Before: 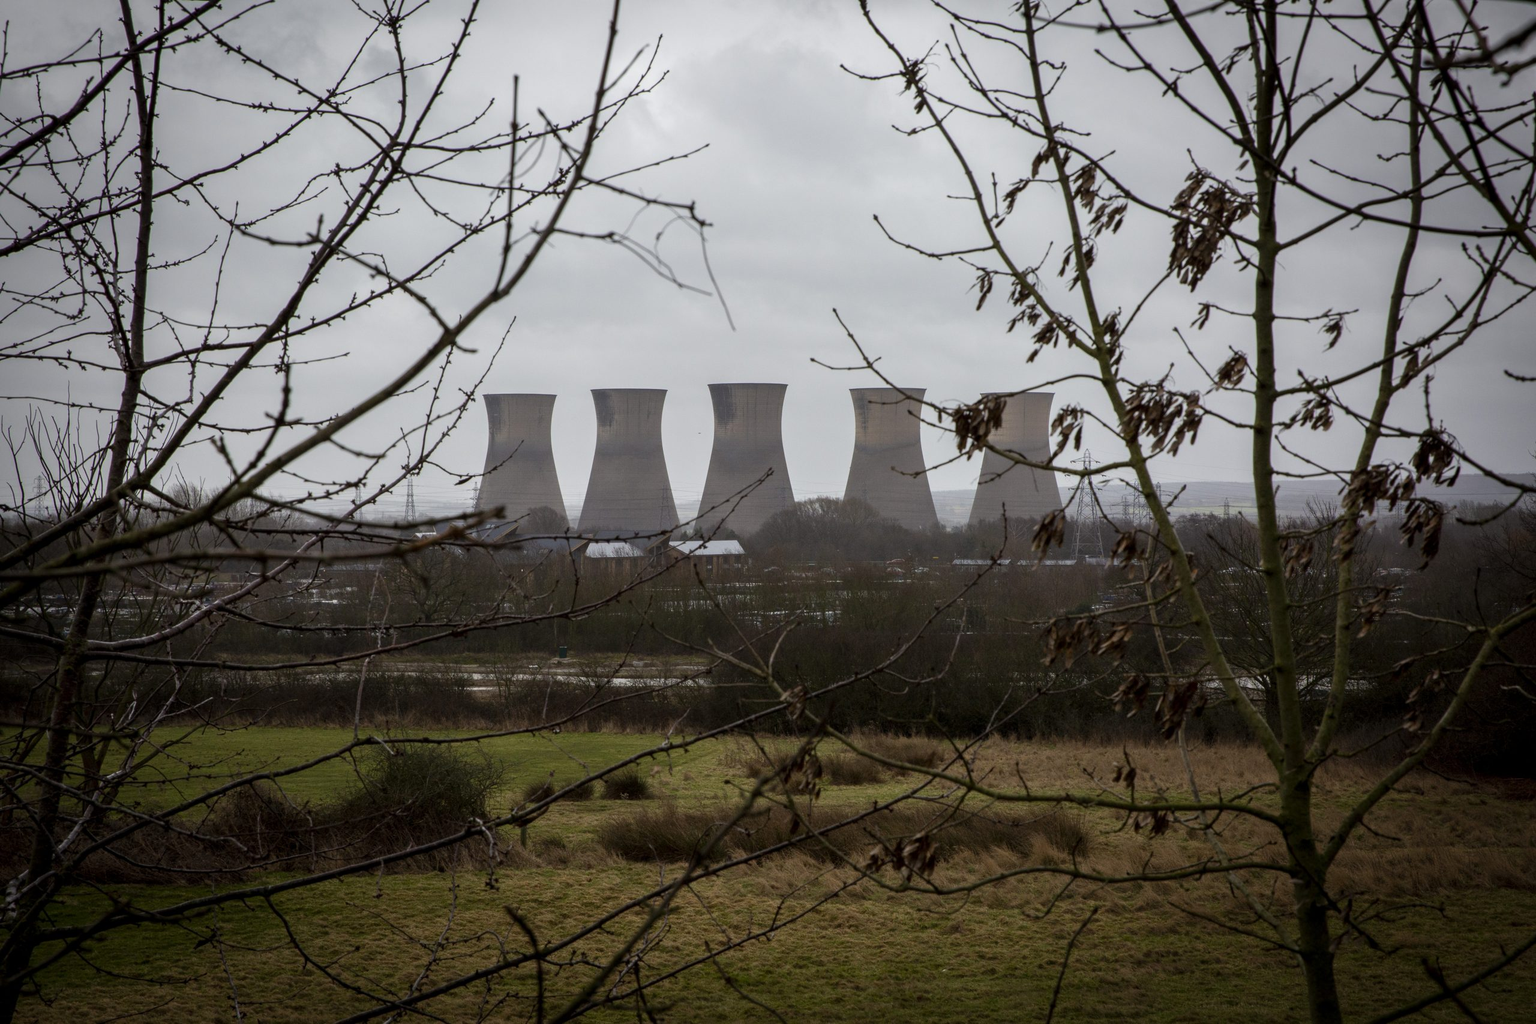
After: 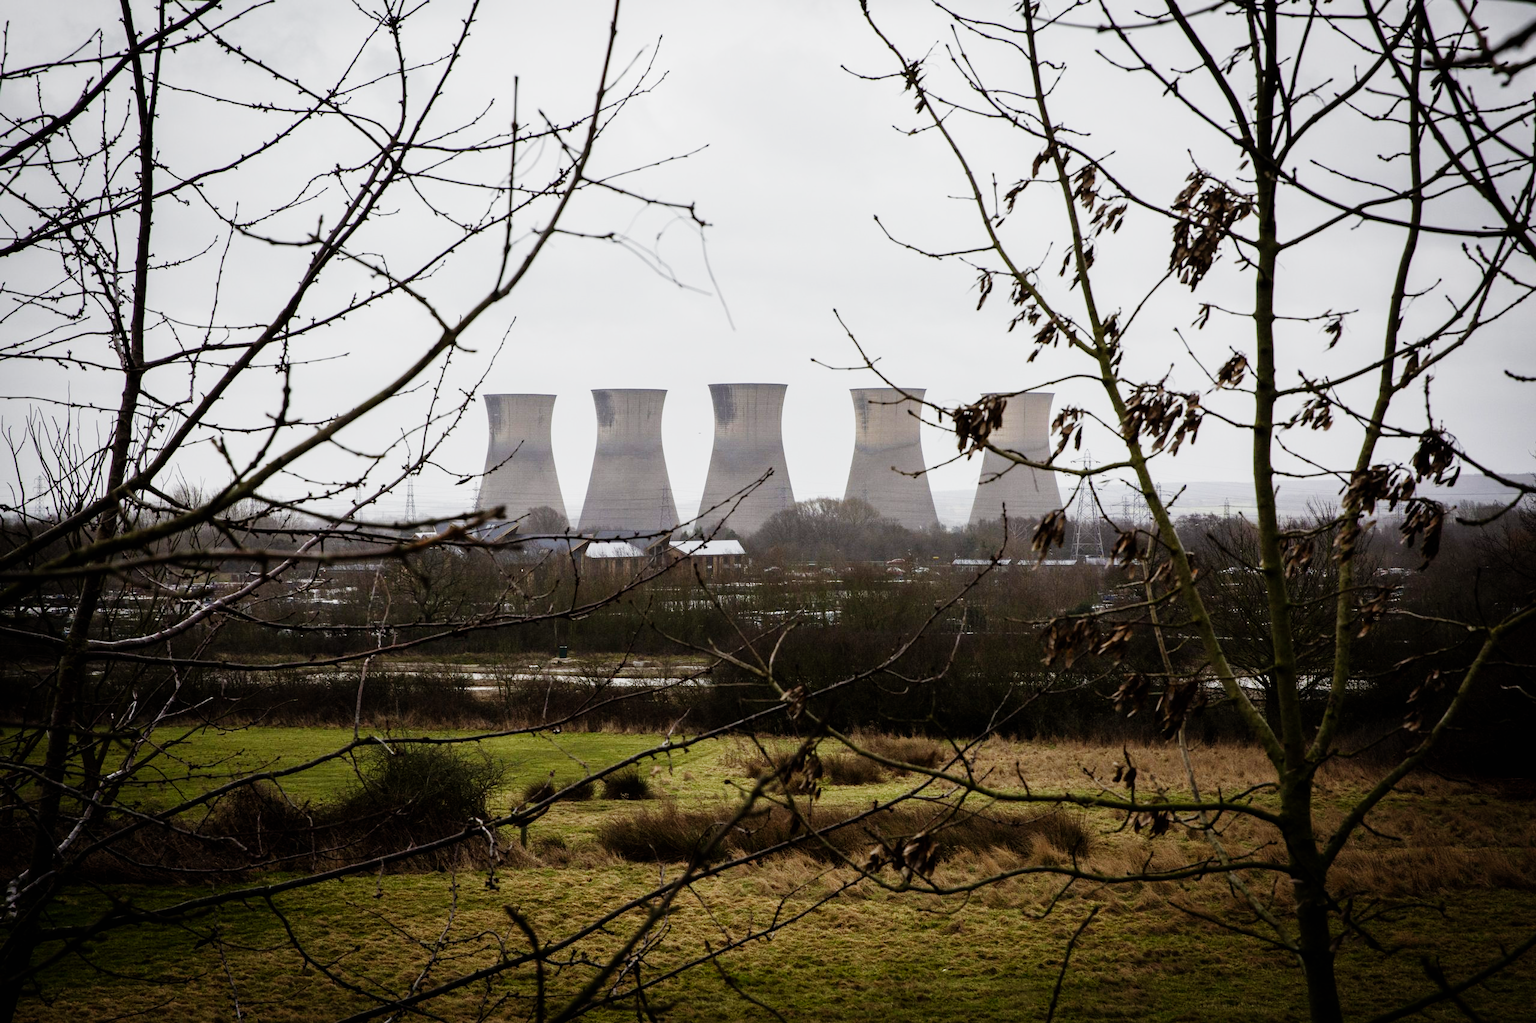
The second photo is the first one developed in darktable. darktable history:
exposure: black level correction 0, exposure 1.015 EV, compensate exposure bias true, compensate highlight preservation false
sigmoid: contrast 1.8, skew -0.2, preserve hue 0%, red attenuation 0.1, red rotation 0.035, green attenuation 0.1, green rotation -0.017, blue attenuation 0.15, blue rotation -0.052, base primaries Rec2020
